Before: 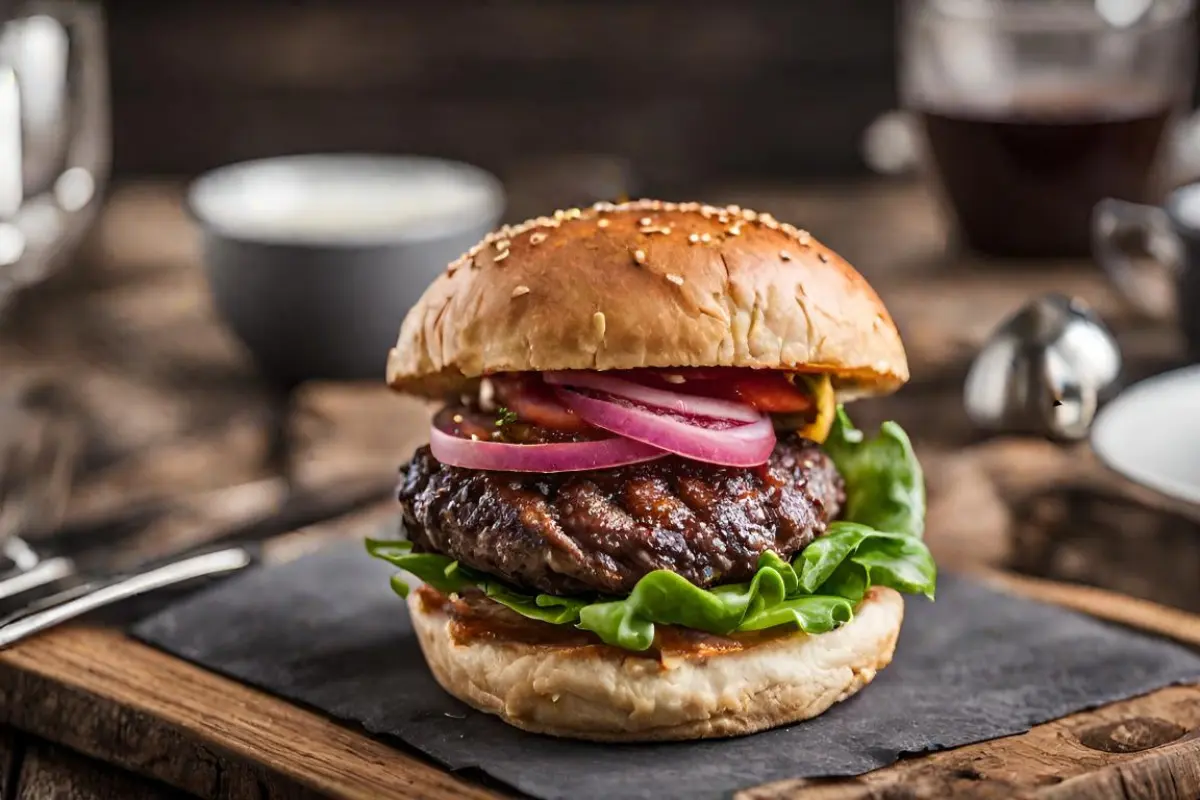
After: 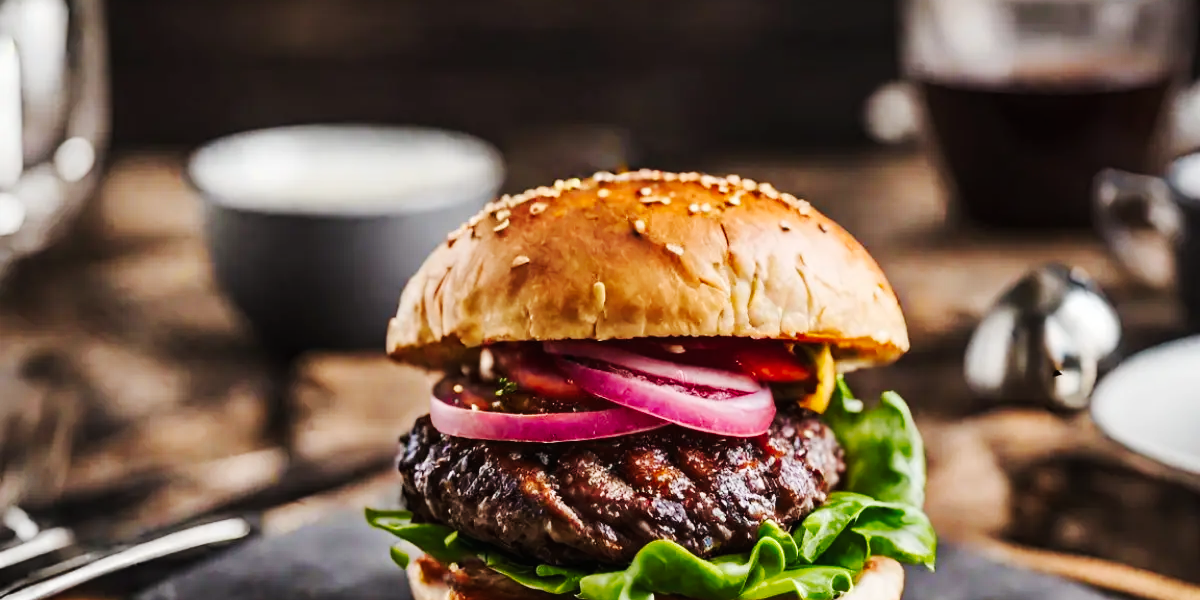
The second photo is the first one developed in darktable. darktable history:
crop: top 3.857%, bottom 21.132%
tone curve: curves: ch0 [(0, 0) (0.003, 0.008) (0.011, 0.011) (0.025, 0.018) (0.044, 0.028) (0.069, 0.039) (0.1, 0.056) (0.136, 0.081) (0.177, 0.118) (0.224, 0.164) (0.277, 0.223) (0.335, 0.3) (0.399, 0.399) (0.468, 0.51) (0.543, 0.618) (0.623, 0.71) (0.709, 0.79) (0.801, 0.865) (0.898, 0.93) (1, 1)], preserve colors none
